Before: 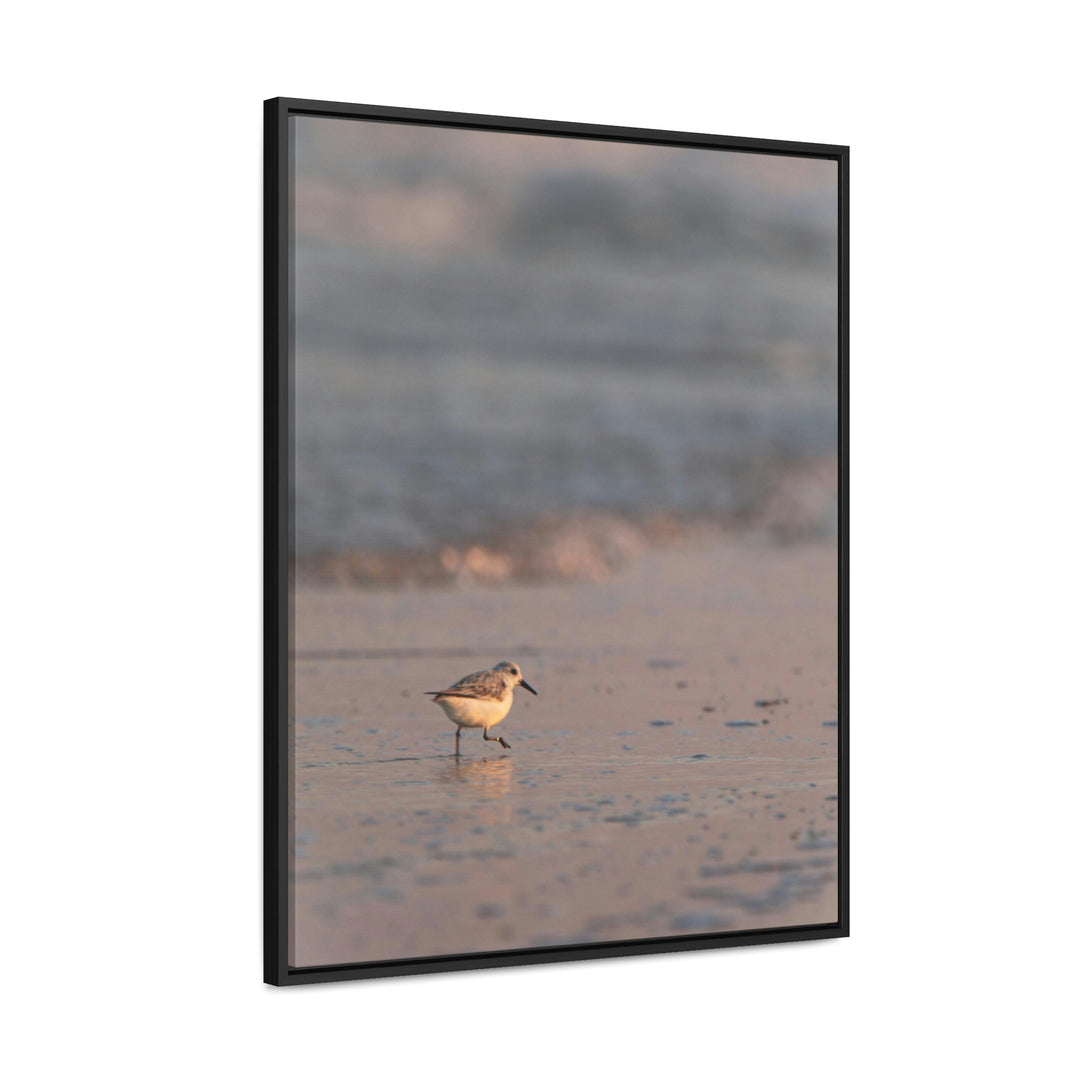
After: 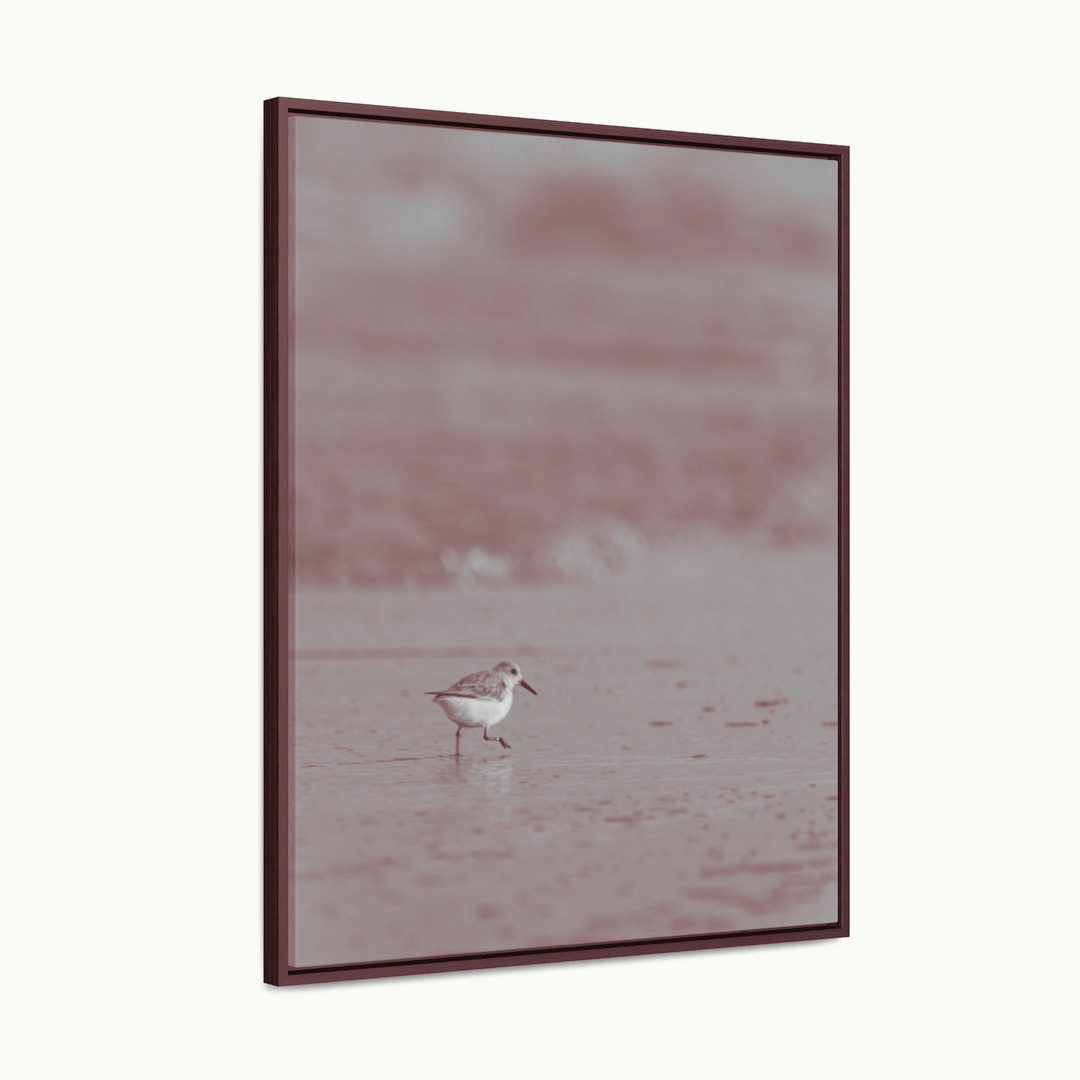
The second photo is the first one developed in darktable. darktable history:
monochrome: a 32, b 64, size 2.3
tone curve: curves: ch0 [(0, 0) (0.004, 0.008) (0.077, 0.156) (0.169, 0.29) (0.774, 0.774) (1, 1)], color space Lab, linked channels, preserve colors none
split-toning: on, module defaults | blend: blend mode overlay, opacity 85%; mask: uniform (no mask)
